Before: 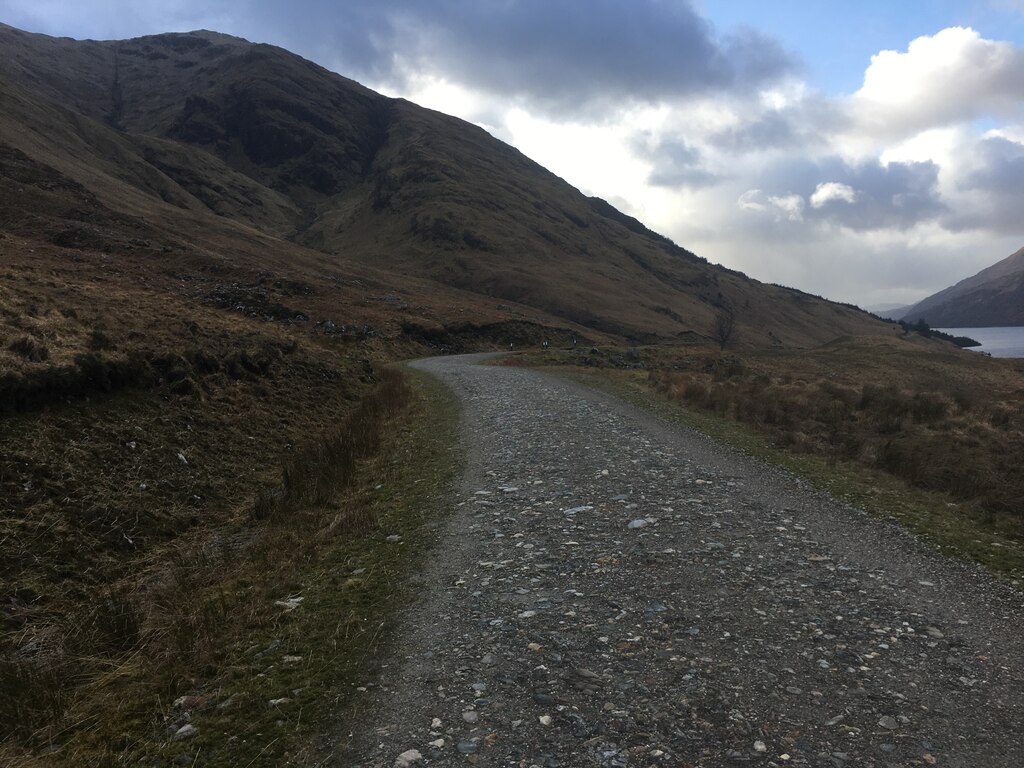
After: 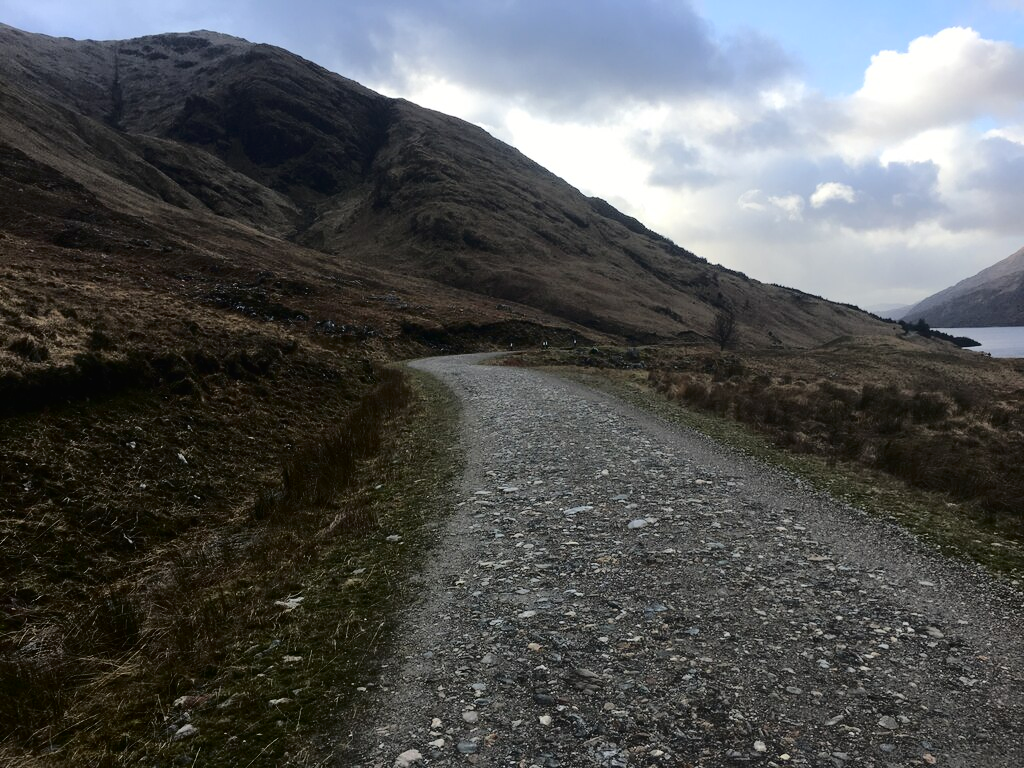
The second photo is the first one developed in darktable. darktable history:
tone curve: curves: ch0 [(0, 0) (0.003, 0.013) (0.011, 0.012) (0.025, 0.011) (0.044, 0.016) (0.069, 0.029) (0.1, 0.045) (0.136, 0.074) (0.177, 0.123) (0.224, 0.207) (0.277, 0.313) (0.335, 0.414) (0.399, 0.509) (0.468, 0.599) (0.543, 0.663) (0.623, 0.728) (0.709, 0.79) (0.801, 0.854) (0.898, 0.925) (1, 1)], color space Lab, independent channels, preserve colors none
